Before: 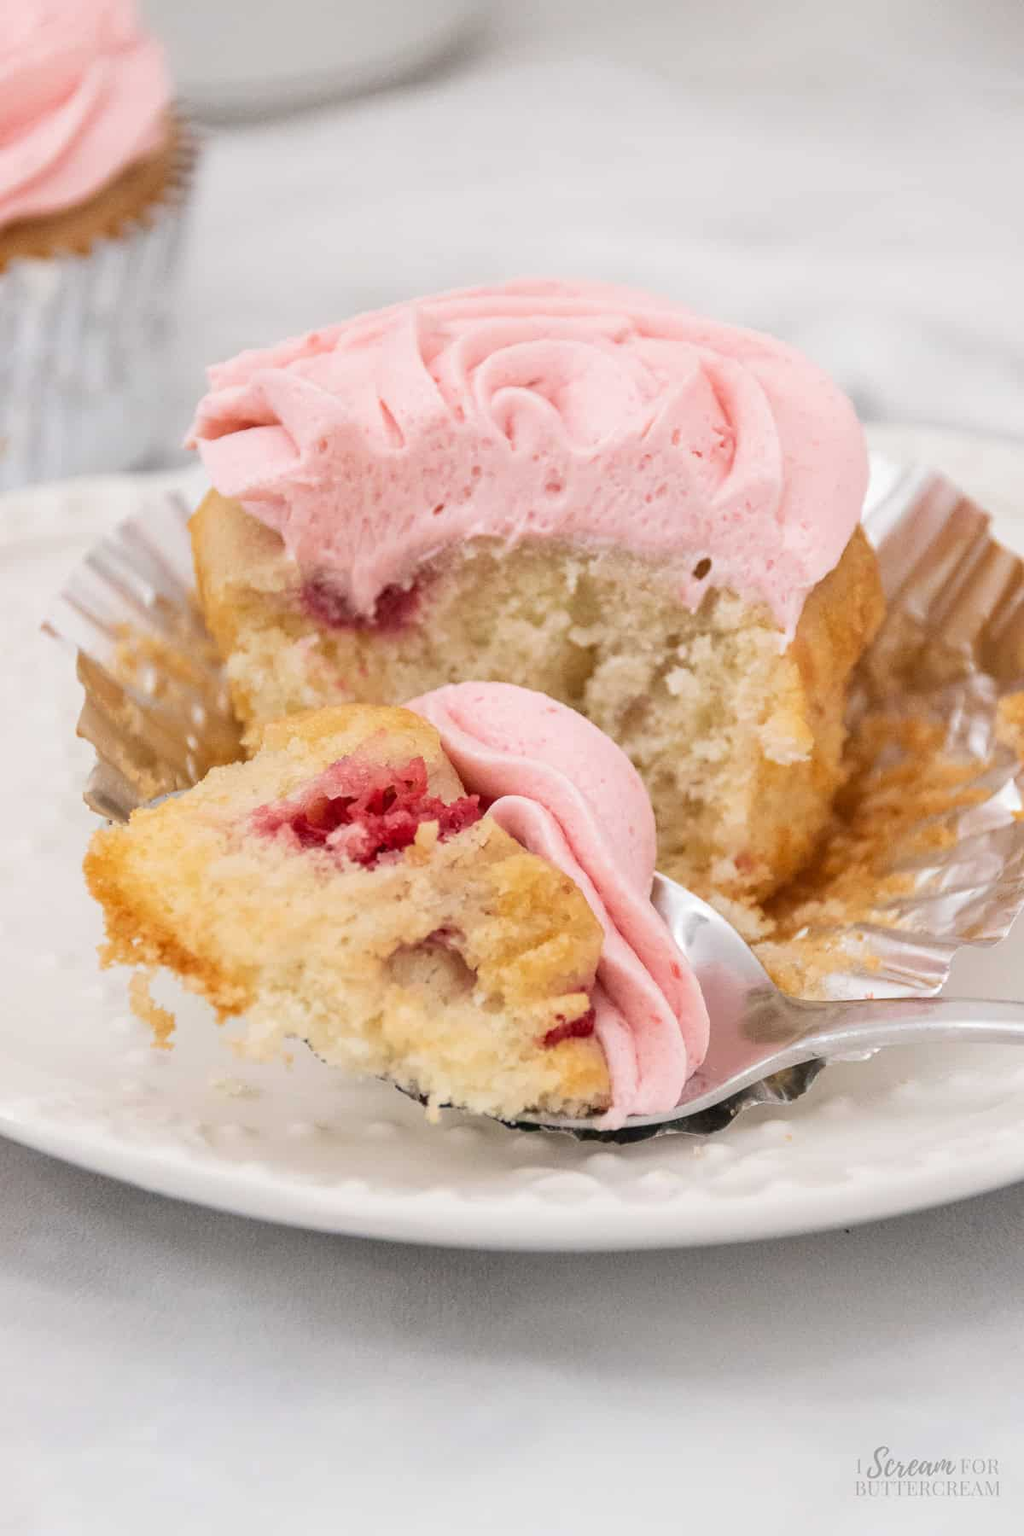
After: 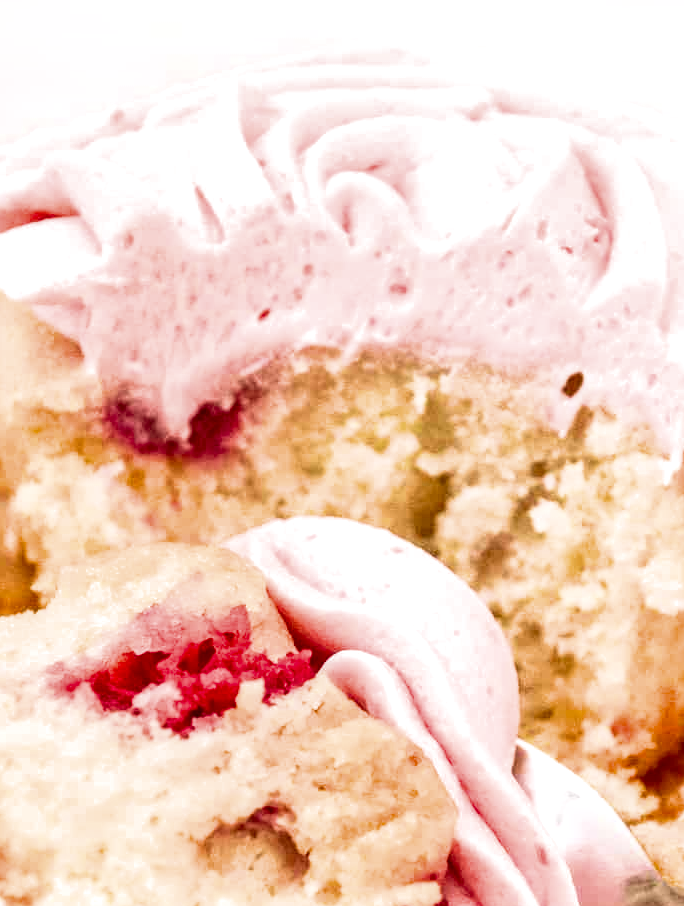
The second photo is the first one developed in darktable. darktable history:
crop: left 20.903%, top 15.696%, right 21.522%, bottom 33.941%
exposure: exposure 1 EV, compensate highlight preservation false
local contrast: on, module defaults
contrast brightness saturation: brightness -0.254, saturation 0.195
filmic rgb: middle gray luminance 21.79%, black relative exposure -14.01 EV, white relative exposure 2.96 EV, threshold 5.98 EV, target black luminance 0%, hardness 8.79, latitude 59.99%, contrast 1.205, highlights saturation mix 5.55%, shadows ↔ highlights balance 41.98%, iterations of high-quality reconstruction 0, enable highlight reconstruction true
